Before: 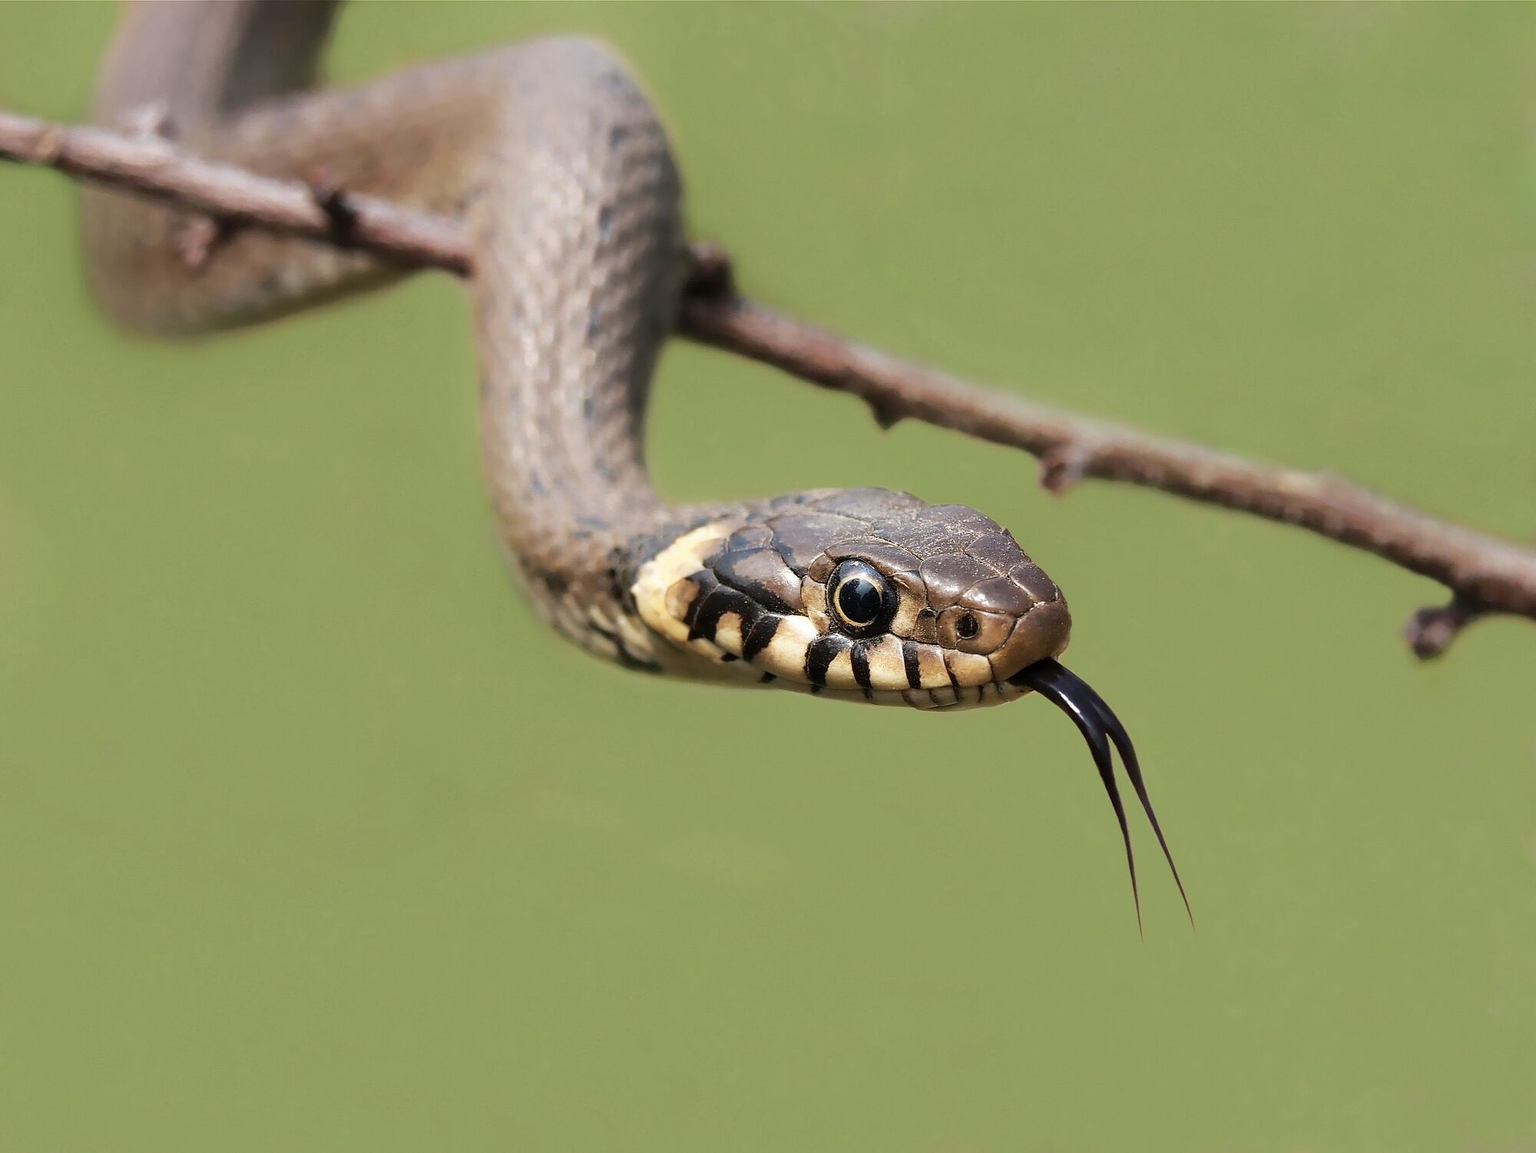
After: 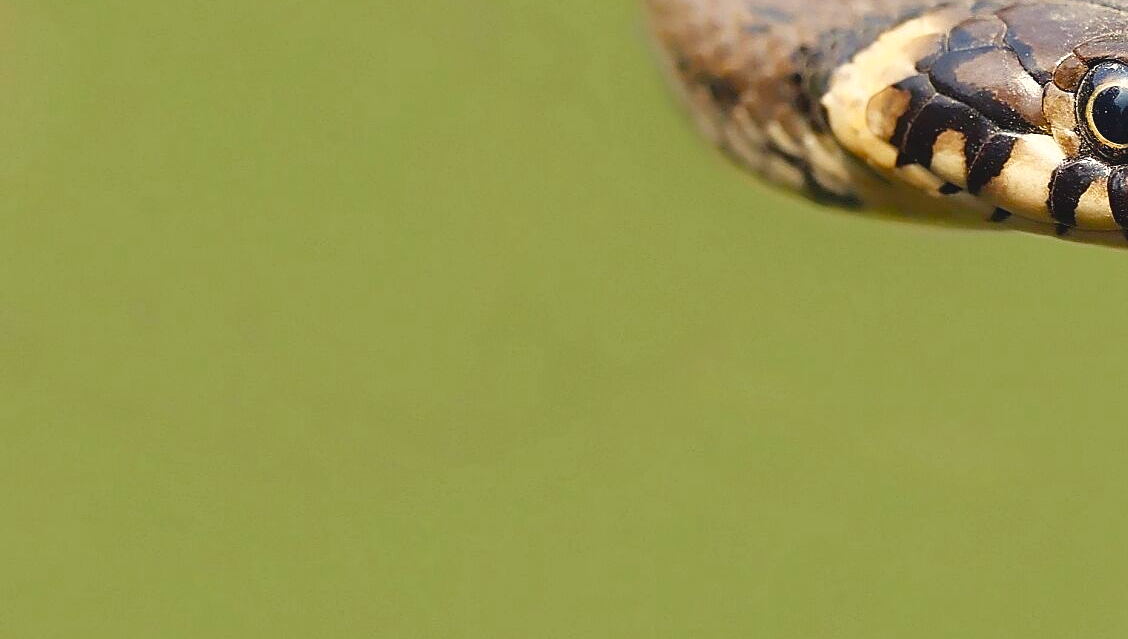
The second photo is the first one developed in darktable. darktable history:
color balance rgb: shadows lift › chroma 3%, shadows lift › hue 280.8°, power › hue 330°, highlights gain › chroma 3%, highlights gain › hue 75.6°, global offset › luminance 0.7%, perceptual saturation grading › global saturation 20%, perceptual saturation grading › highlights -25%, perceptual saturation grading › shadows 50%, global vibrance 20.33%
sharpen: on, module defaults
crop: top 44.483%, right 43.593%, bottom 12.892%
